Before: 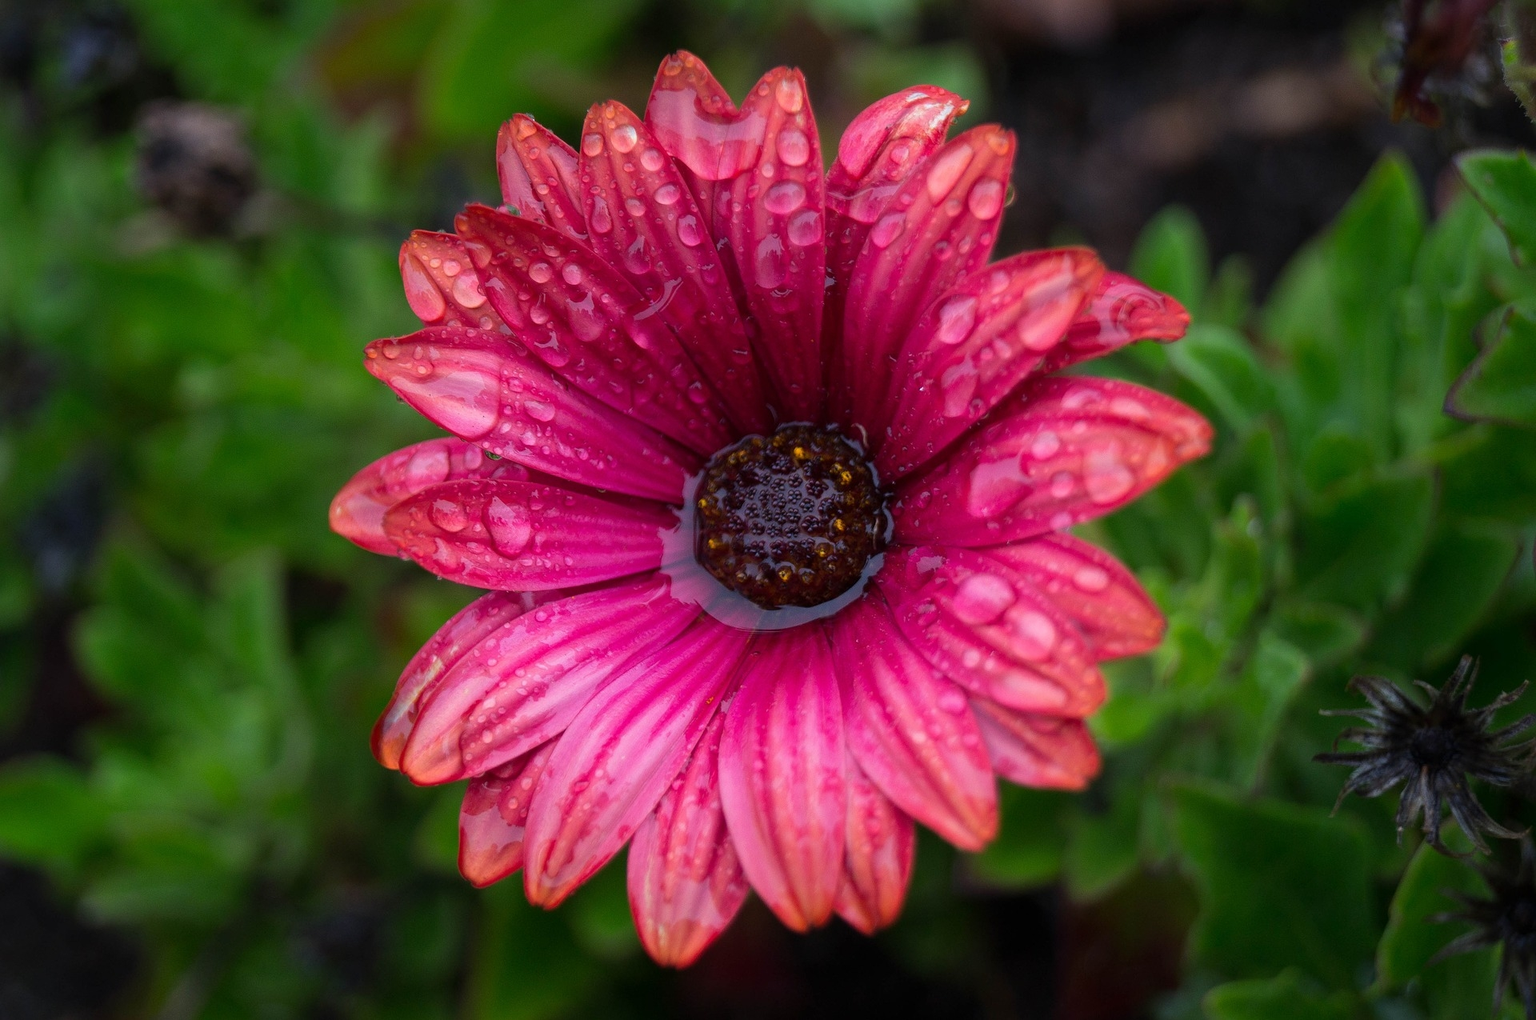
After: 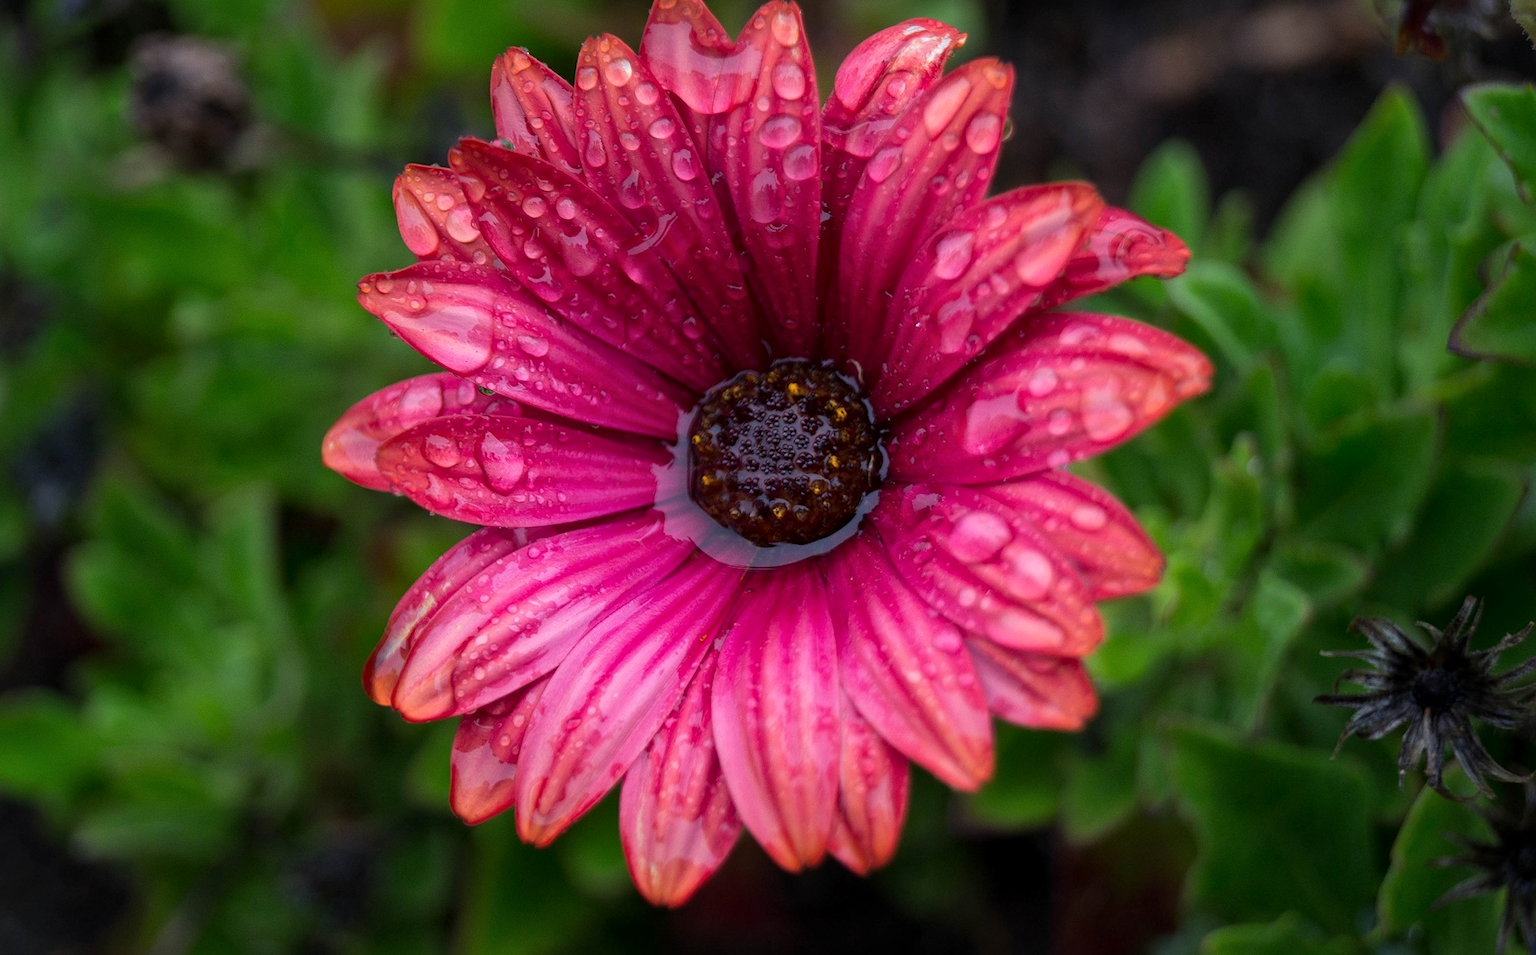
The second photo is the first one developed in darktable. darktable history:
rotate and perspective: rotation 0.192°, lens shift (horizontal) -0.015, crop left 0.005, crop right 0.996, crop top 0.006, crop bottom 0.99
local contrast: mode bilateral grid, contrast 20, coarseness 50, detail 120%, midtone range 0.2
crop and rotate: top 6.25%
